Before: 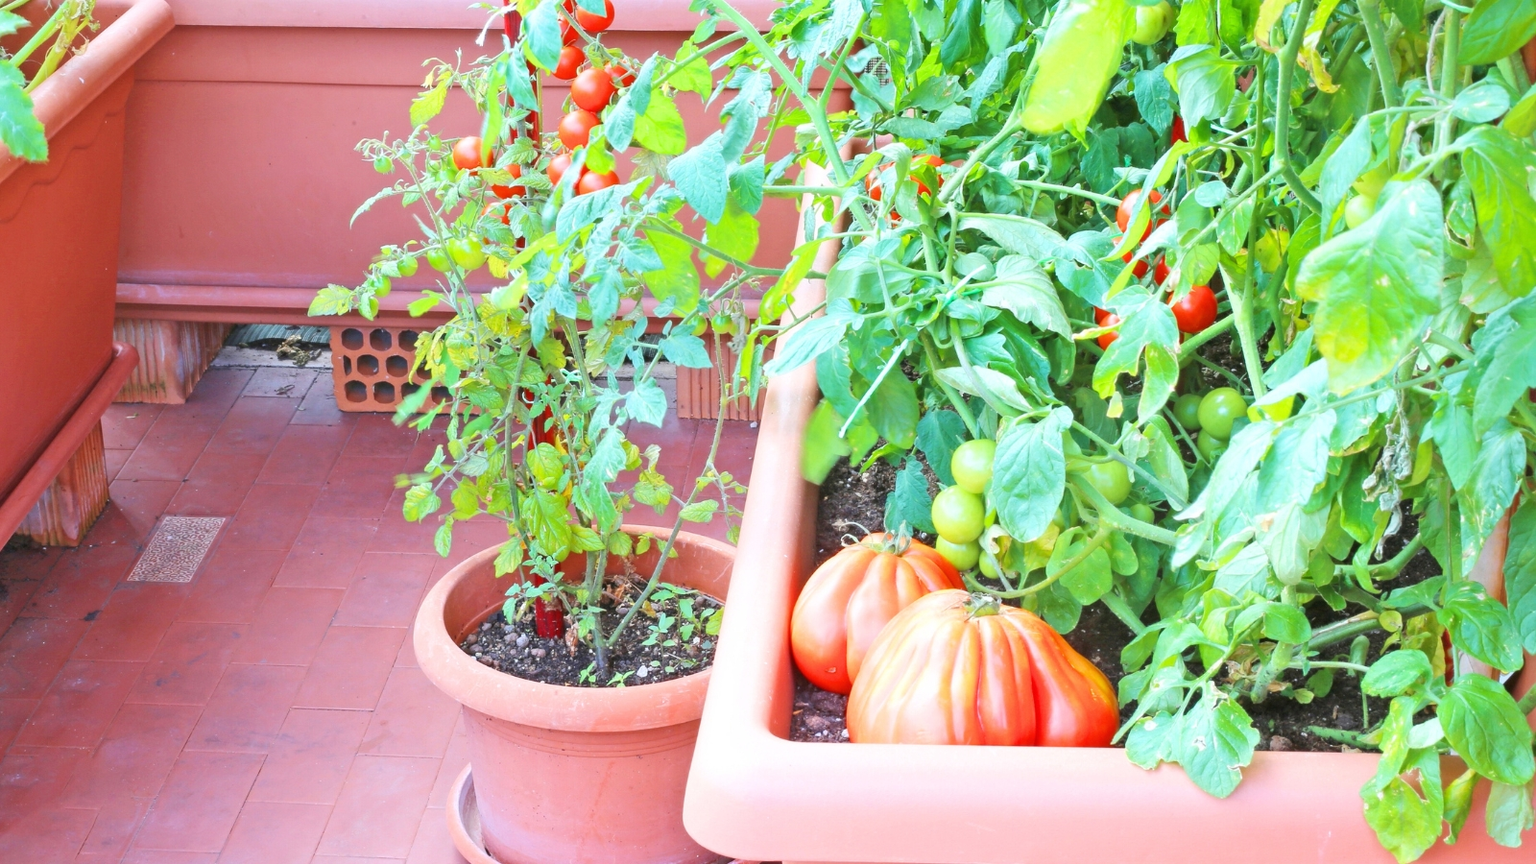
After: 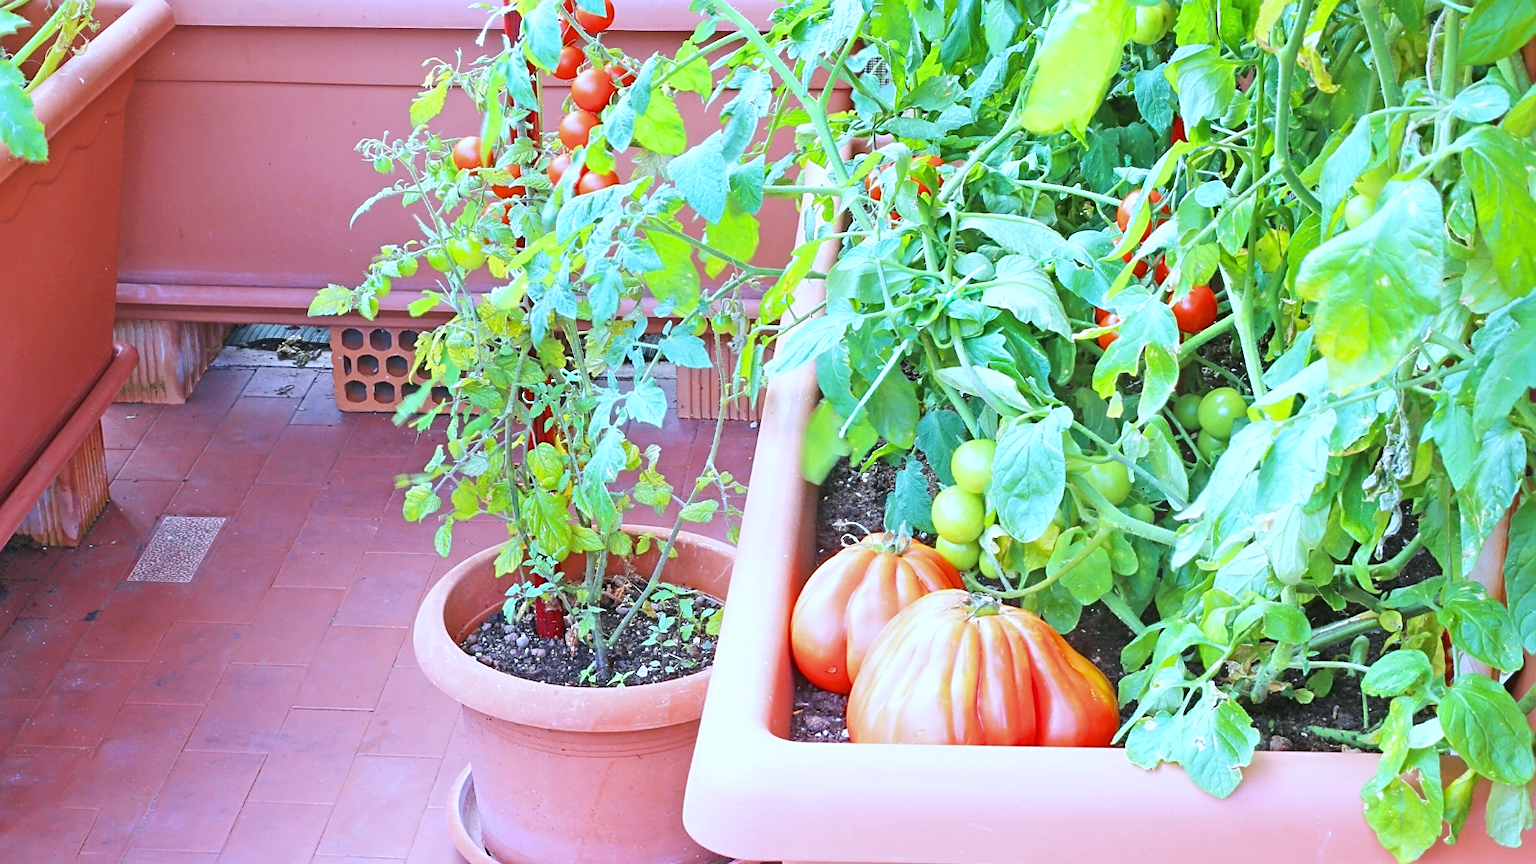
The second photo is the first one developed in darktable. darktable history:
rgb curve: mode RGB, independent channels
white balance: red 0.926, green 1.003, blue 1.133
sharpen: on, module defaults
